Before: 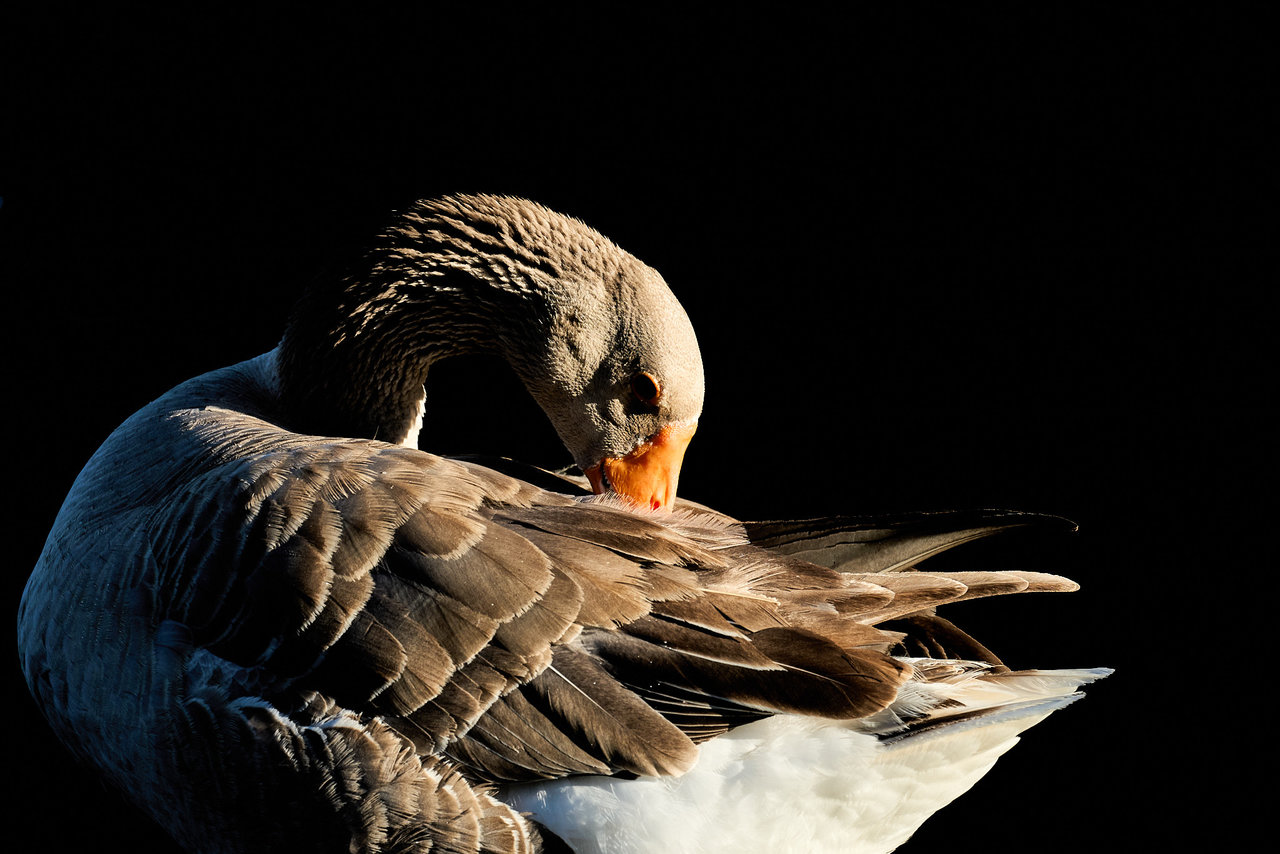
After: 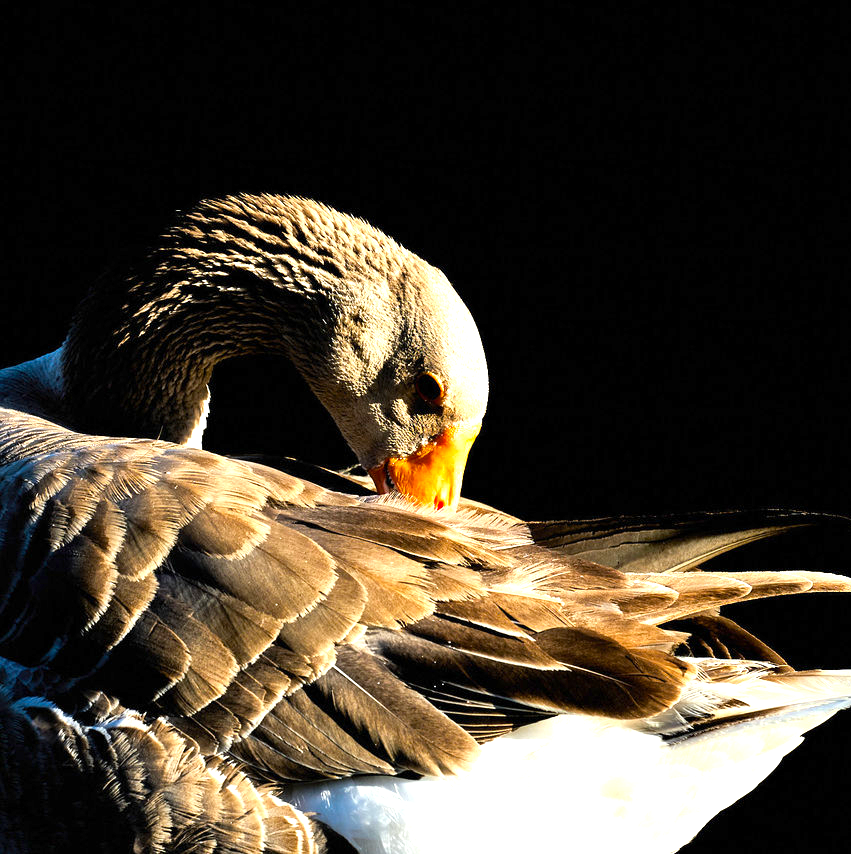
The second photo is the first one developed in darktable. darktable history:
color balance rgb: perceptual saturation grading › global saturation 20%, global vibrance 20%
exposure: exposure 1 EV, compensate highlight preservation false
crop: left 16.899%, right 16.556%
white balance: red 0.988, blue 1.017
